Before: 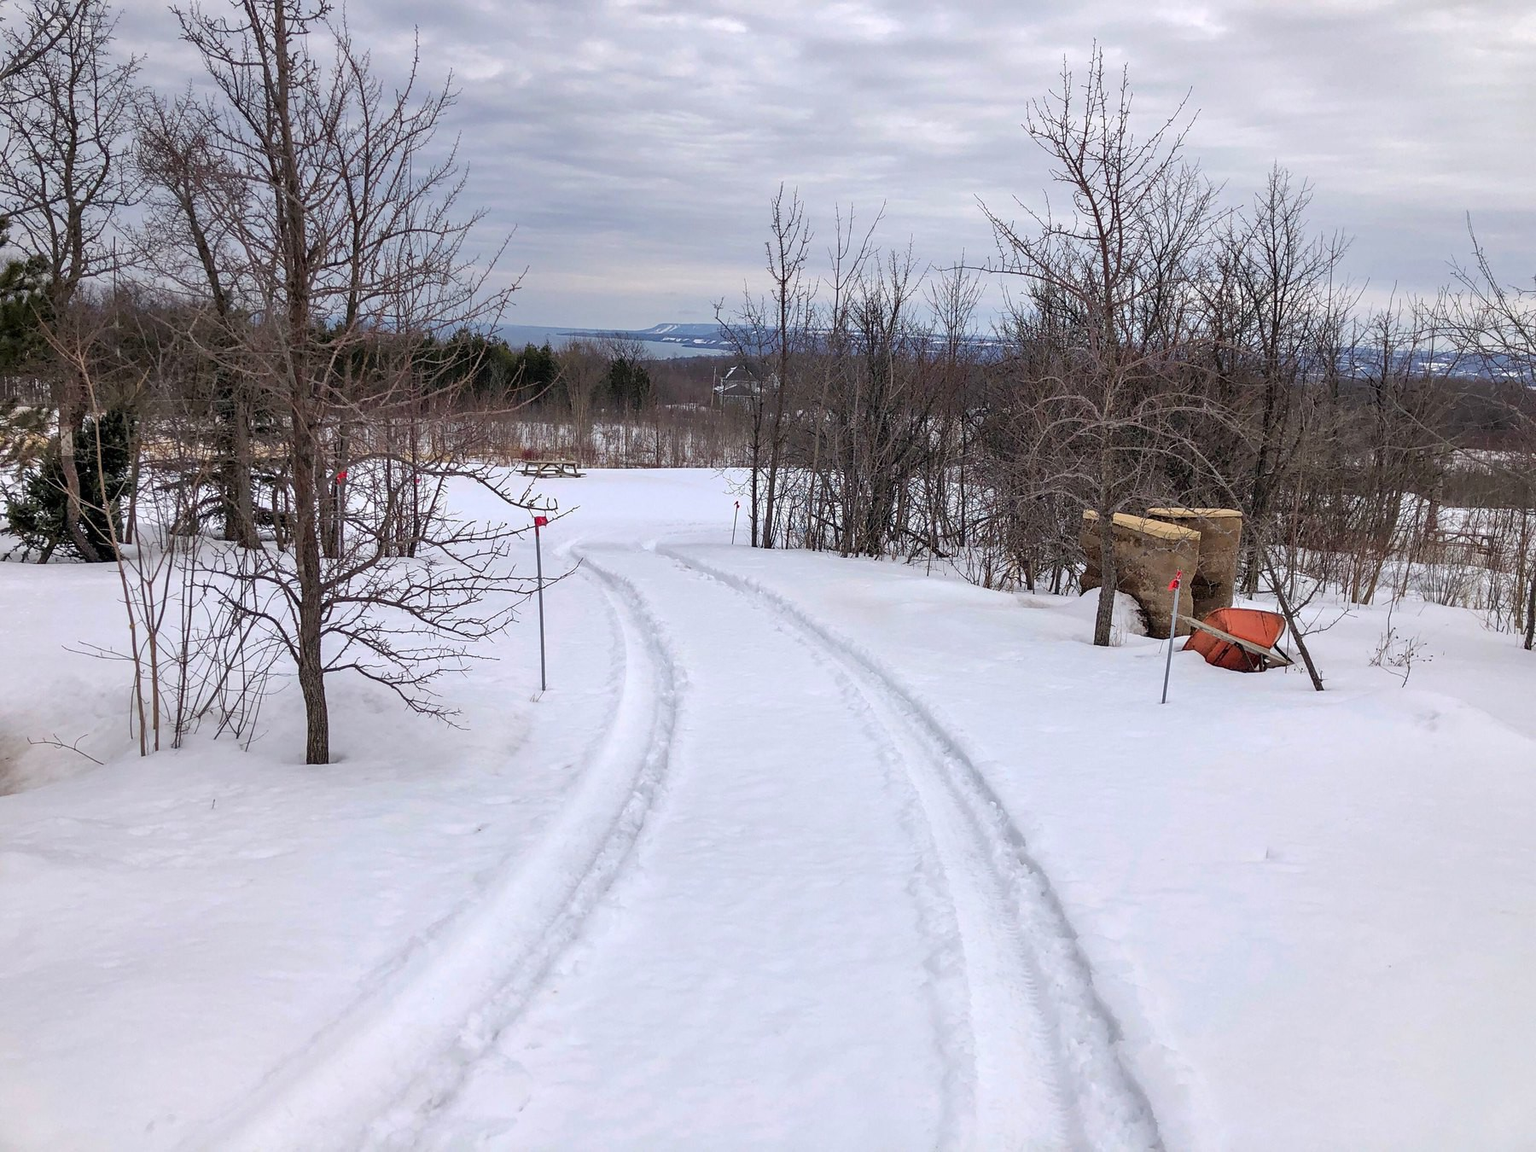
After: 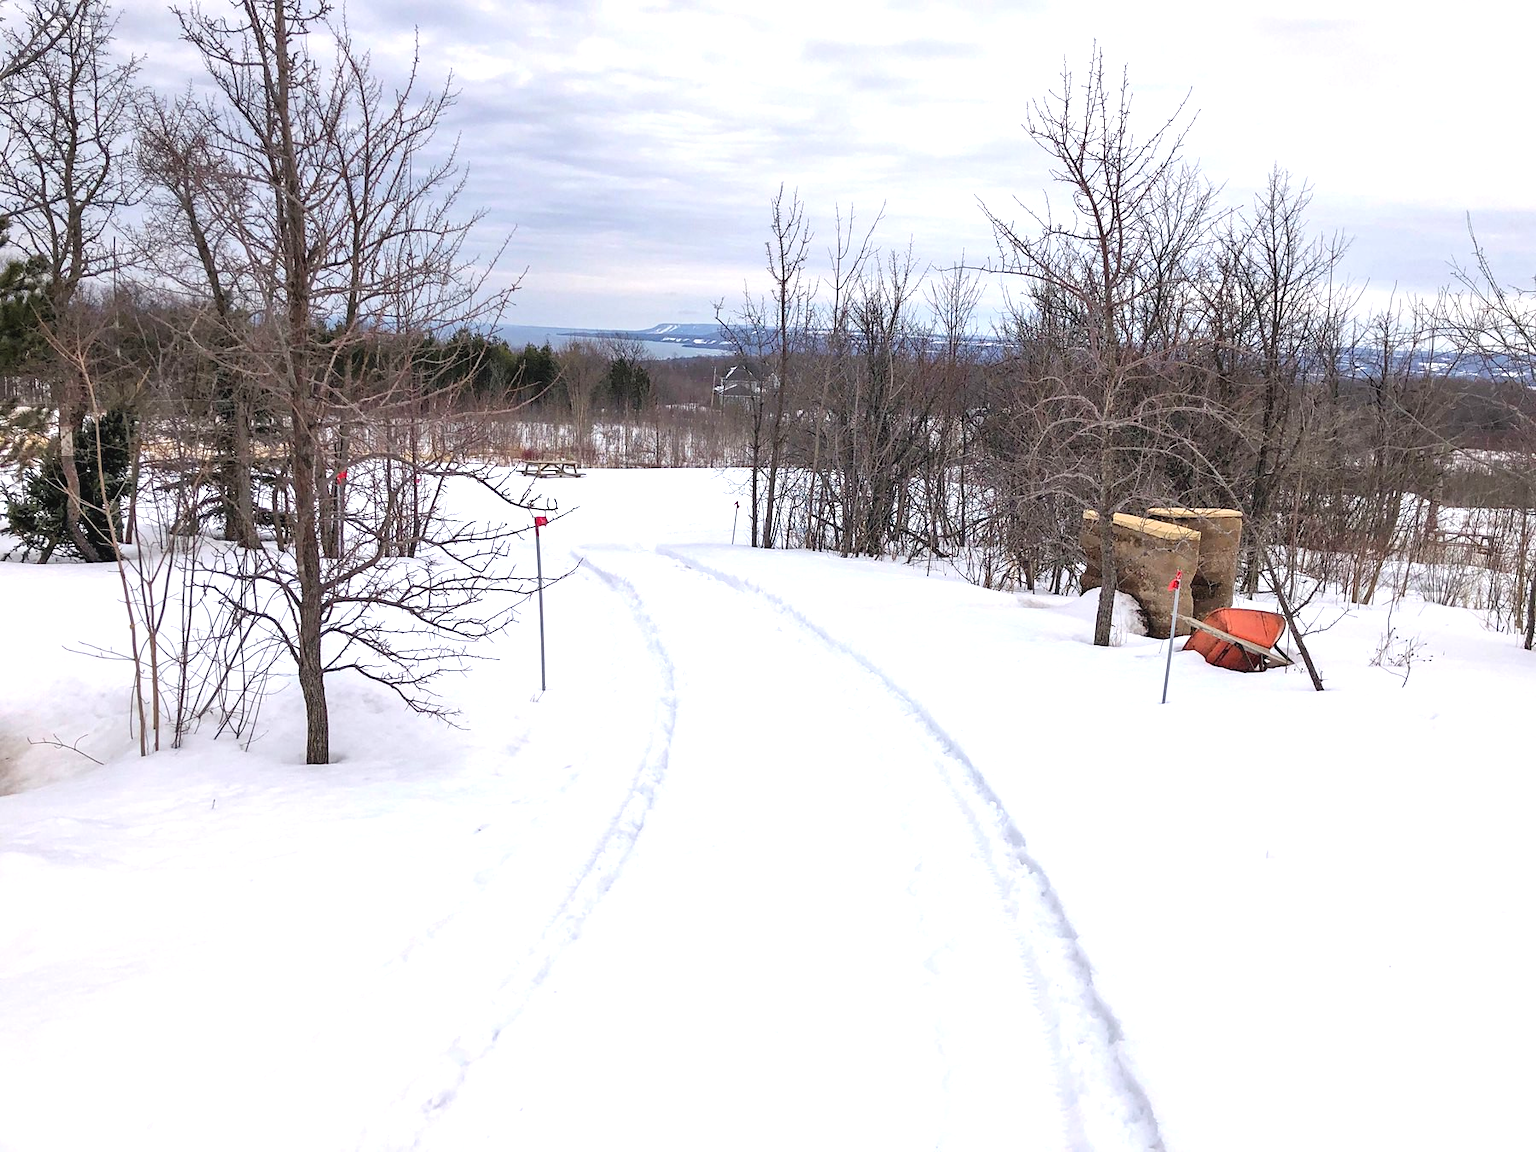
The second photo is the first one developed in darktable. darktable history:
exposure: black level correction -0.002, exposure 0.715 EV, compensate exposure bias true, compensate highlight preservation false
